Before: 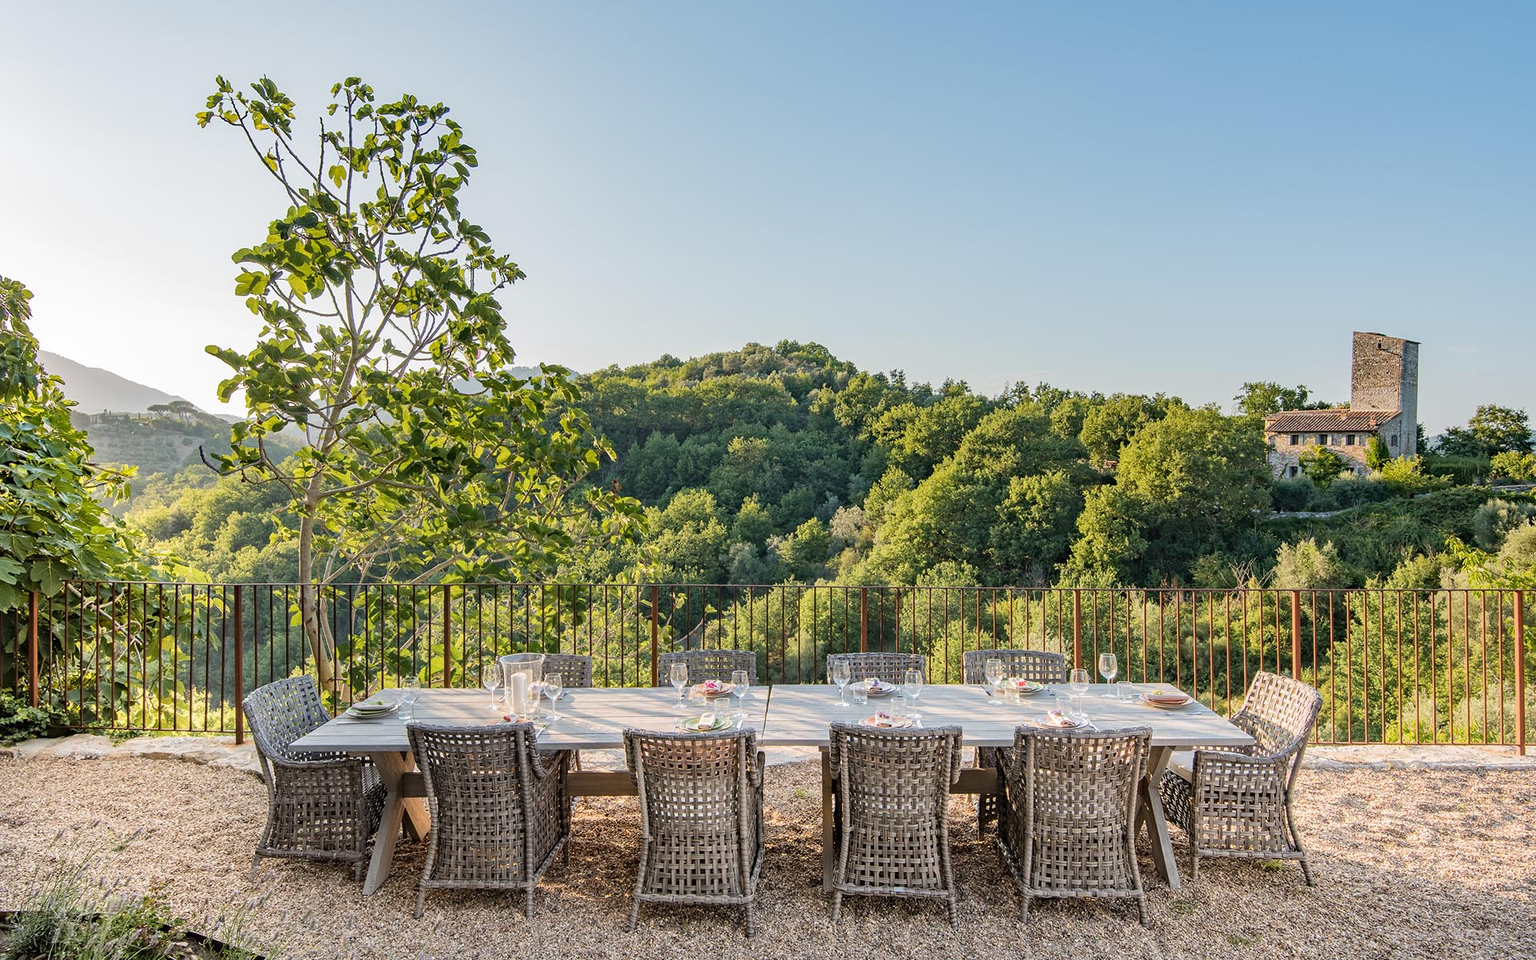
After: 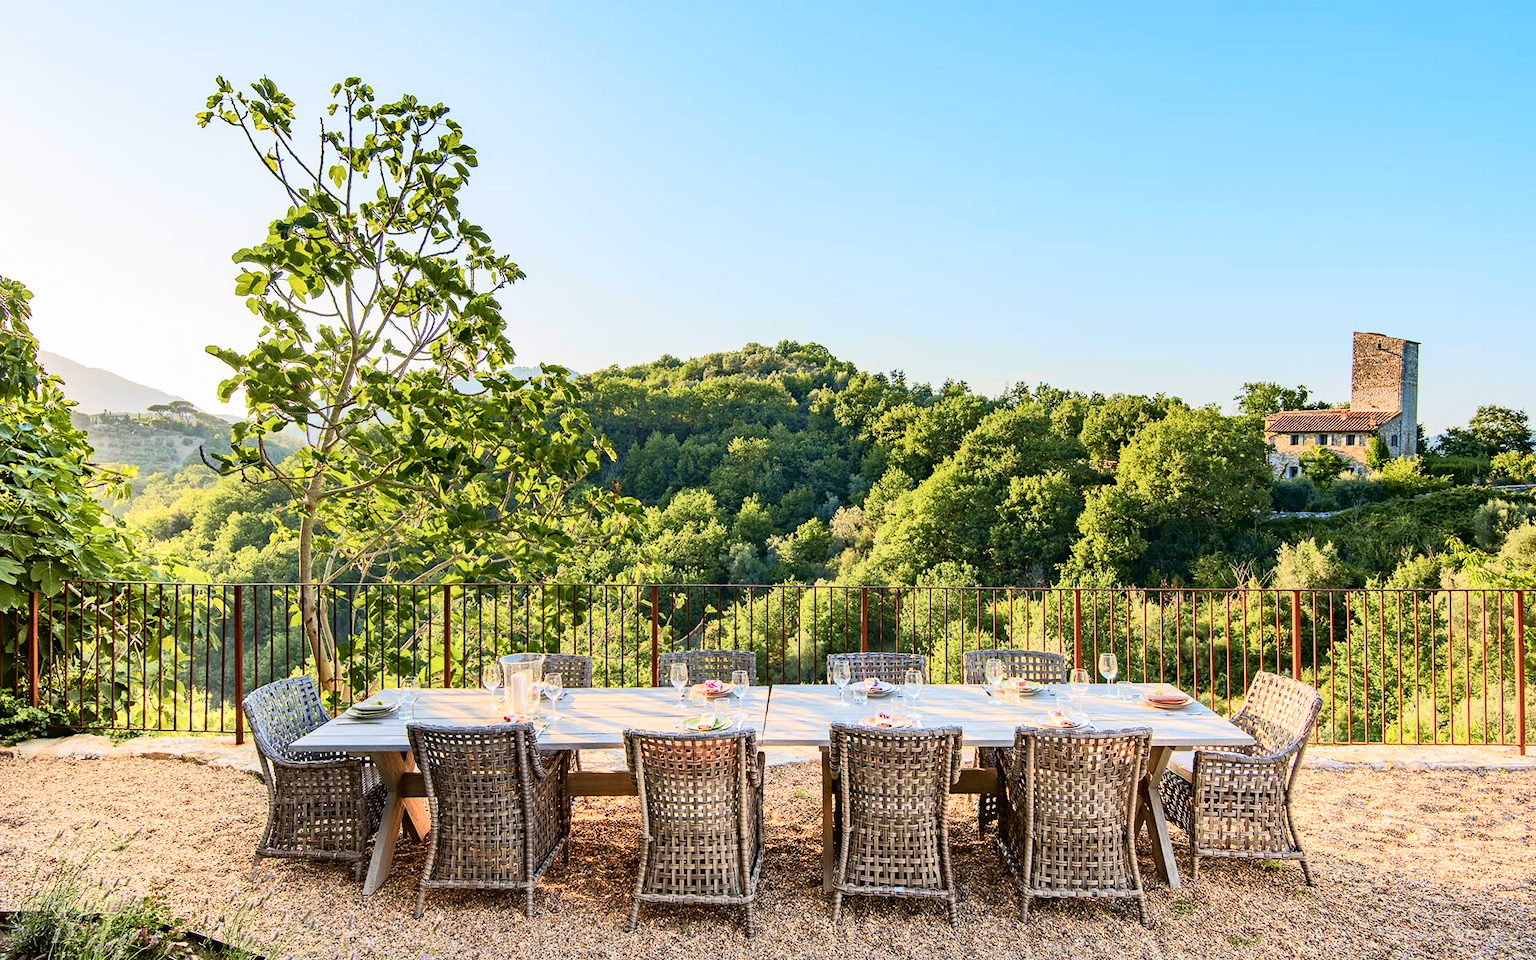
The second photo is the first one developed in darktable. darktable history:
tone curve: curves: ch0 [(0, 0.013) (0.074, 0.044) (0.251, 0.234) (0.472, 0.511) (0.63, 0.752) (0.746, 0.866) (0.899, 0.956) (1, 1)]; ch1 [(0, 0) (0.08, 0.08) (0.347, 0.394) (0.455, 0.441) (0.5, 0.5) (0.517, 0.53) (0.563, 0.611) (0.617, 0.682) (0.756, 0.788) (0.92, 0.92) (1, 1)]; ch2 [(0, 0) (0.096, 0.056) (0.304, 0.204) (0.5, 0.5) (0.539, 0.575) (0.597, 0.644) (0.92, 0.92) (1, 1)], color space Lab, independent channels, preserve colors none
